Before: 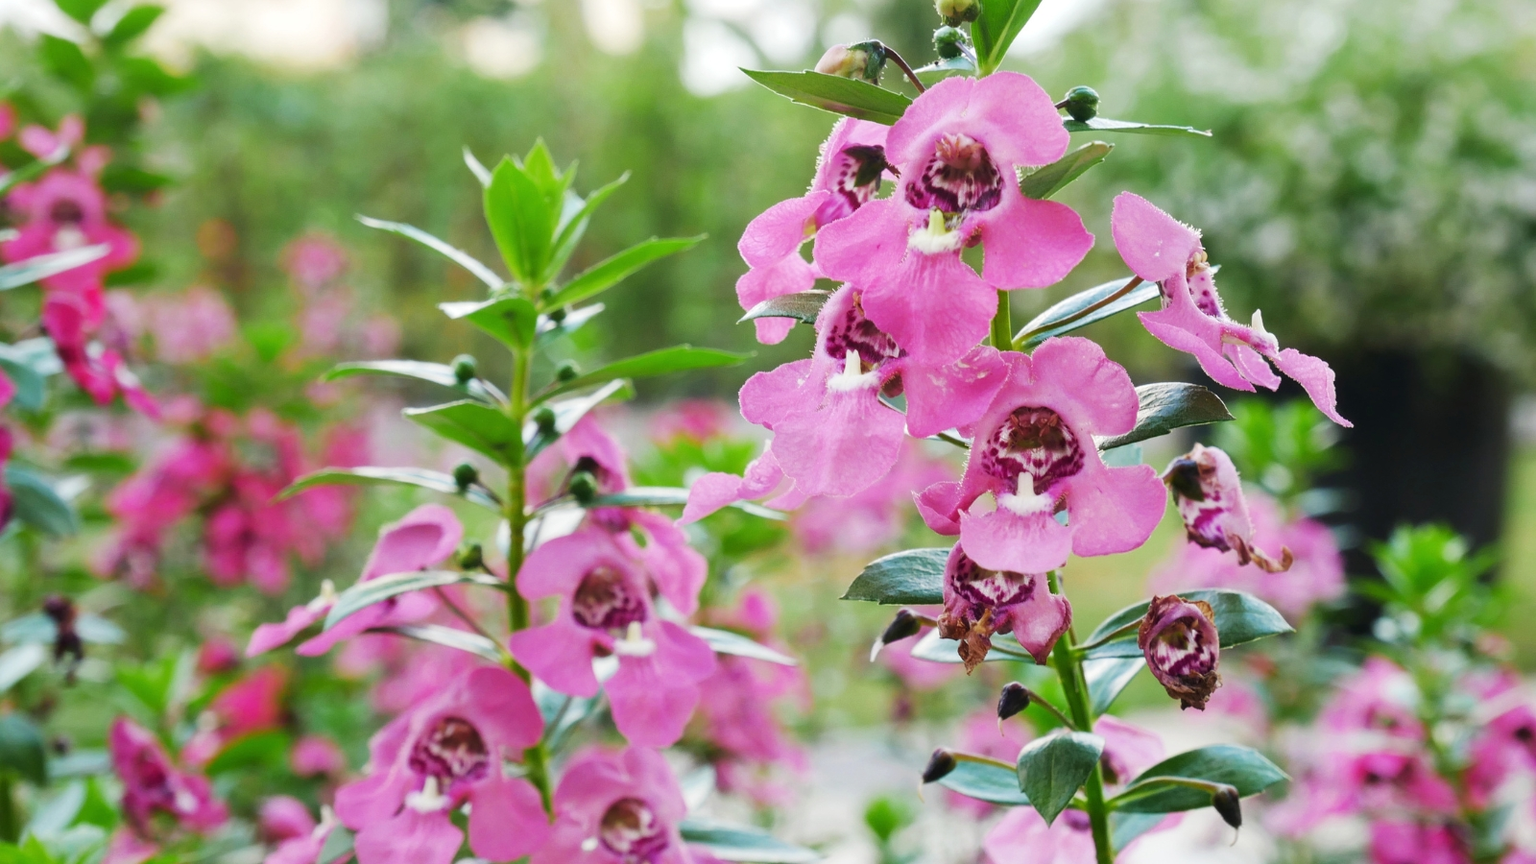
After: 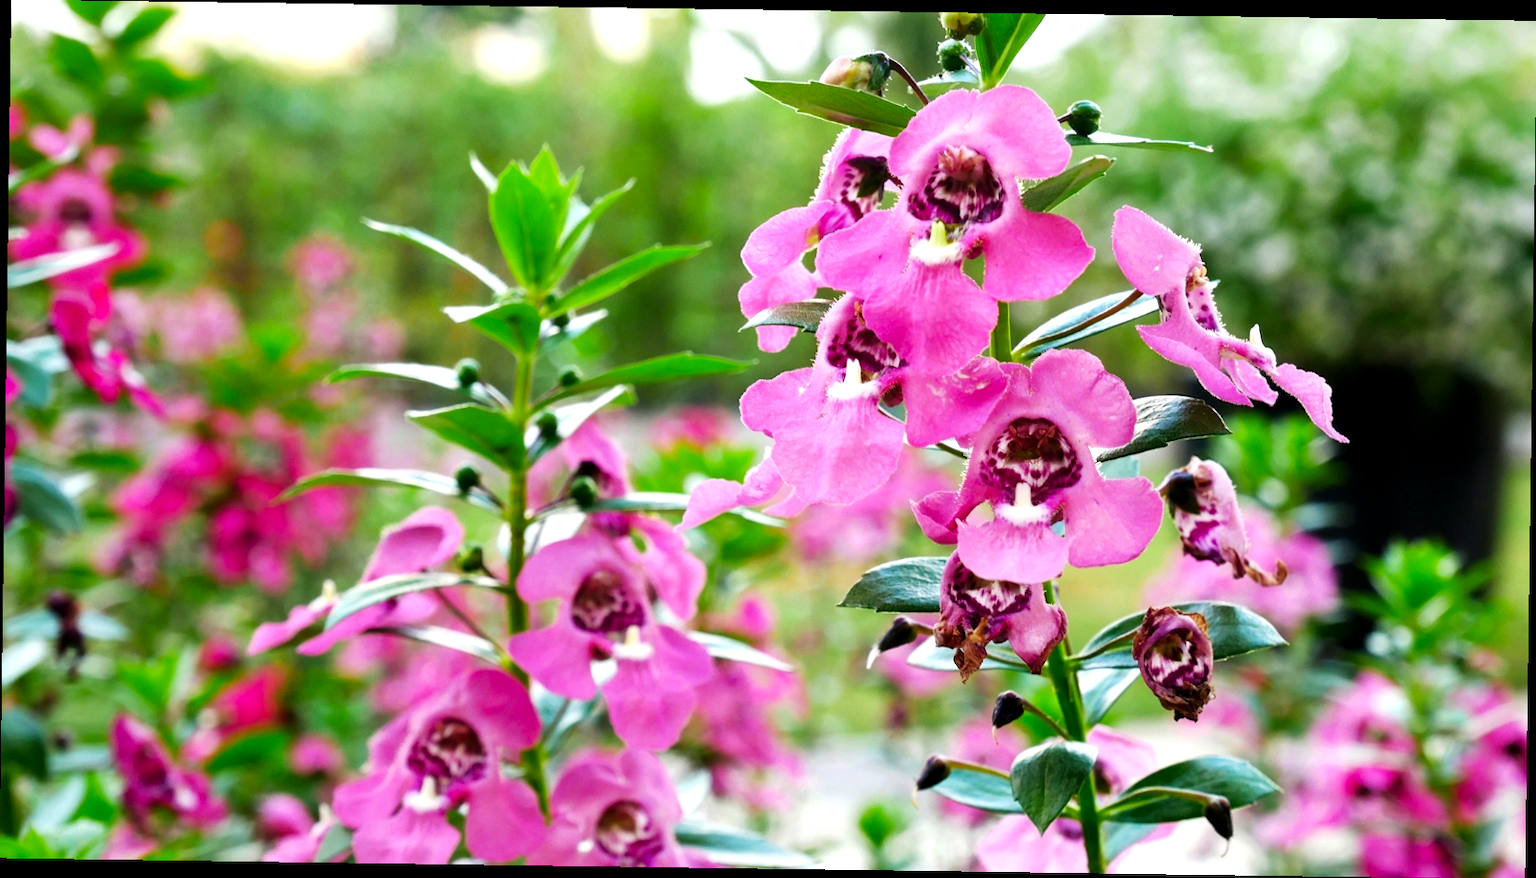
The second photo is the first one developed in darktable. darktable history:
color balance: lift [0.991, 1, 1, 1], gamma [0.996, 1, 1, 1], input saturation 98.52%, contrast 20.34%, output saturation 103.72%
rotate and perspective: rotation 0.8°, automatic cropping off
